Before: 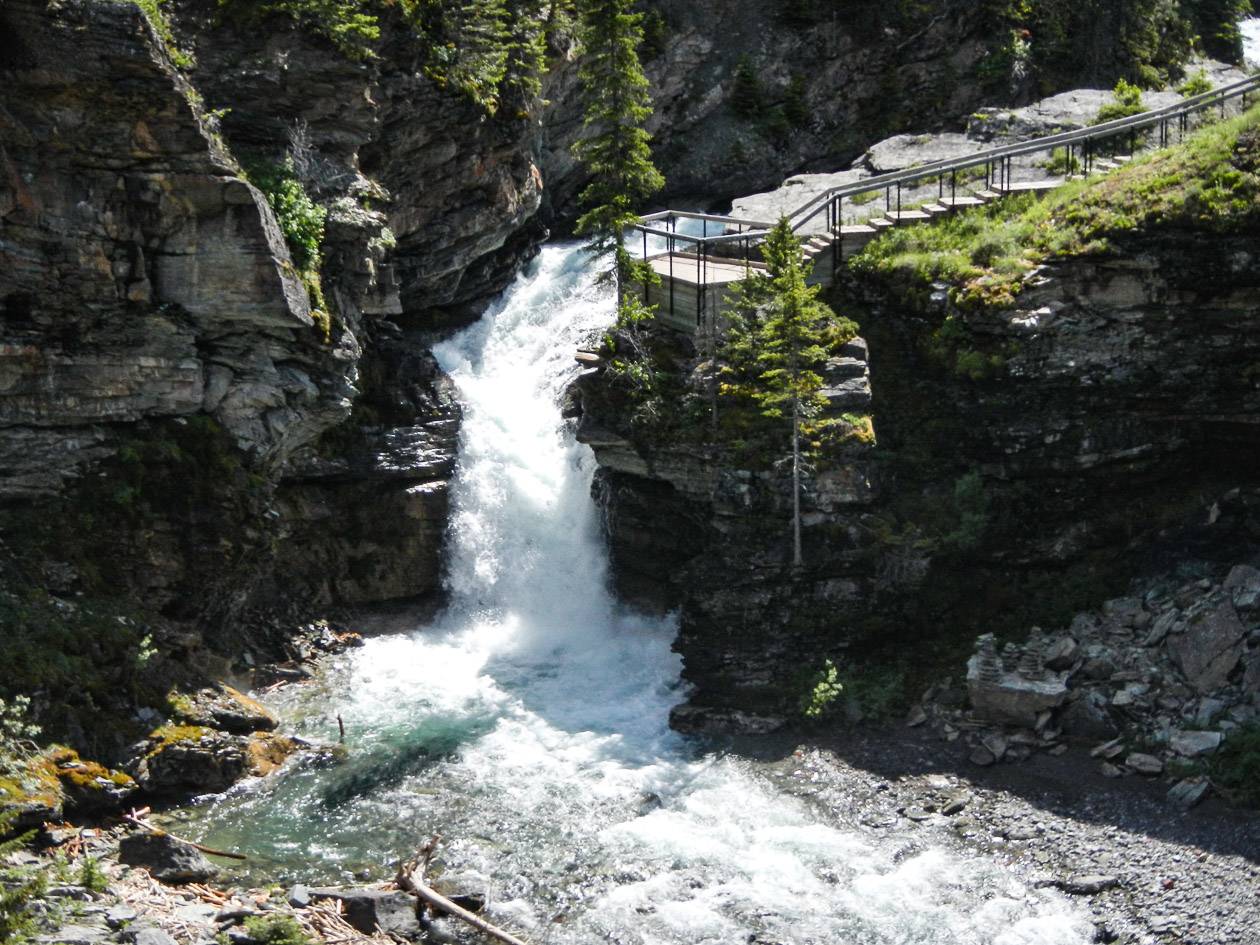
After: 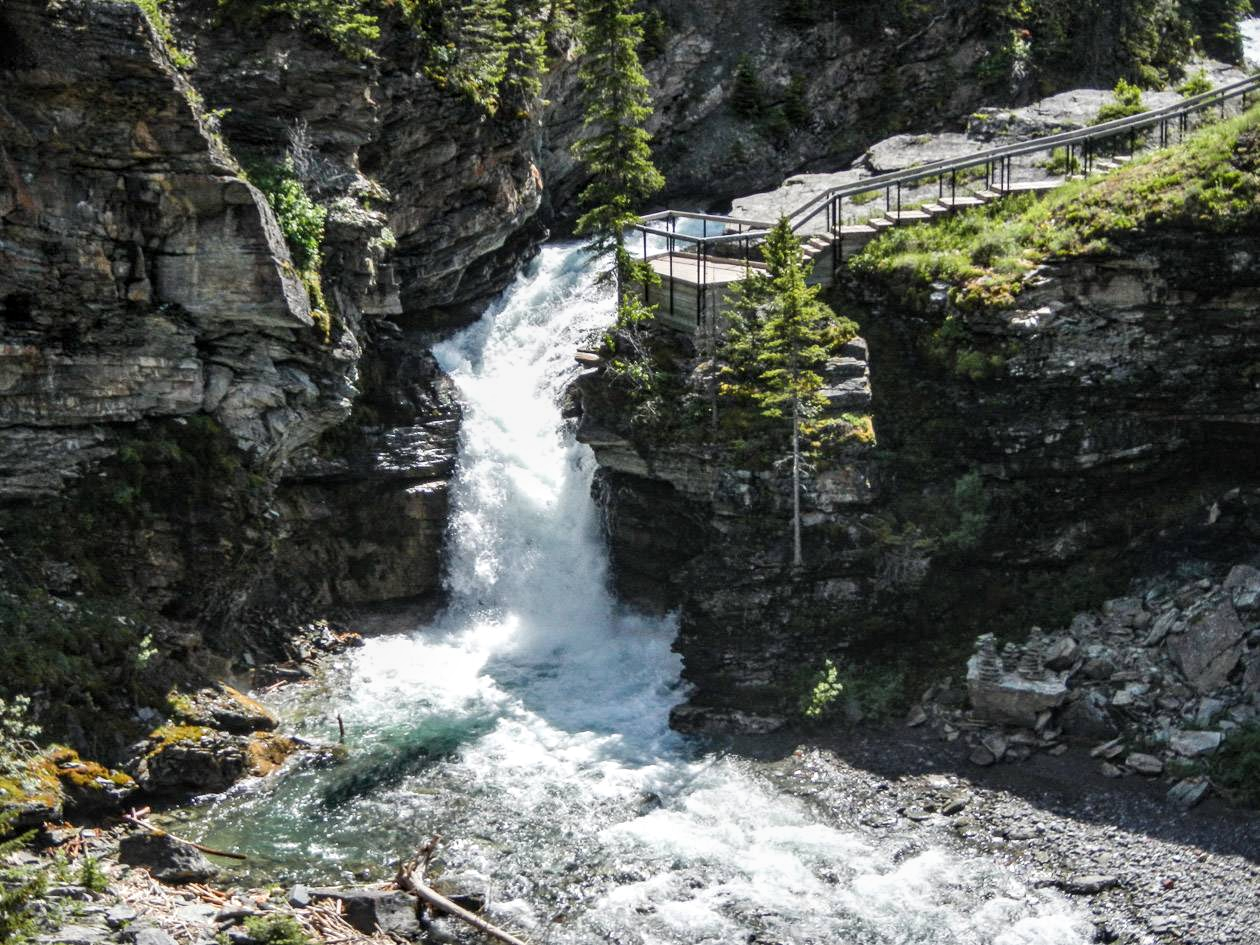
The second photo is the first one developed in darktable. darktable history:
local contrast: on, module defaults
shadows and highlights: shadows 32, highlights -32, soften with gaussian
